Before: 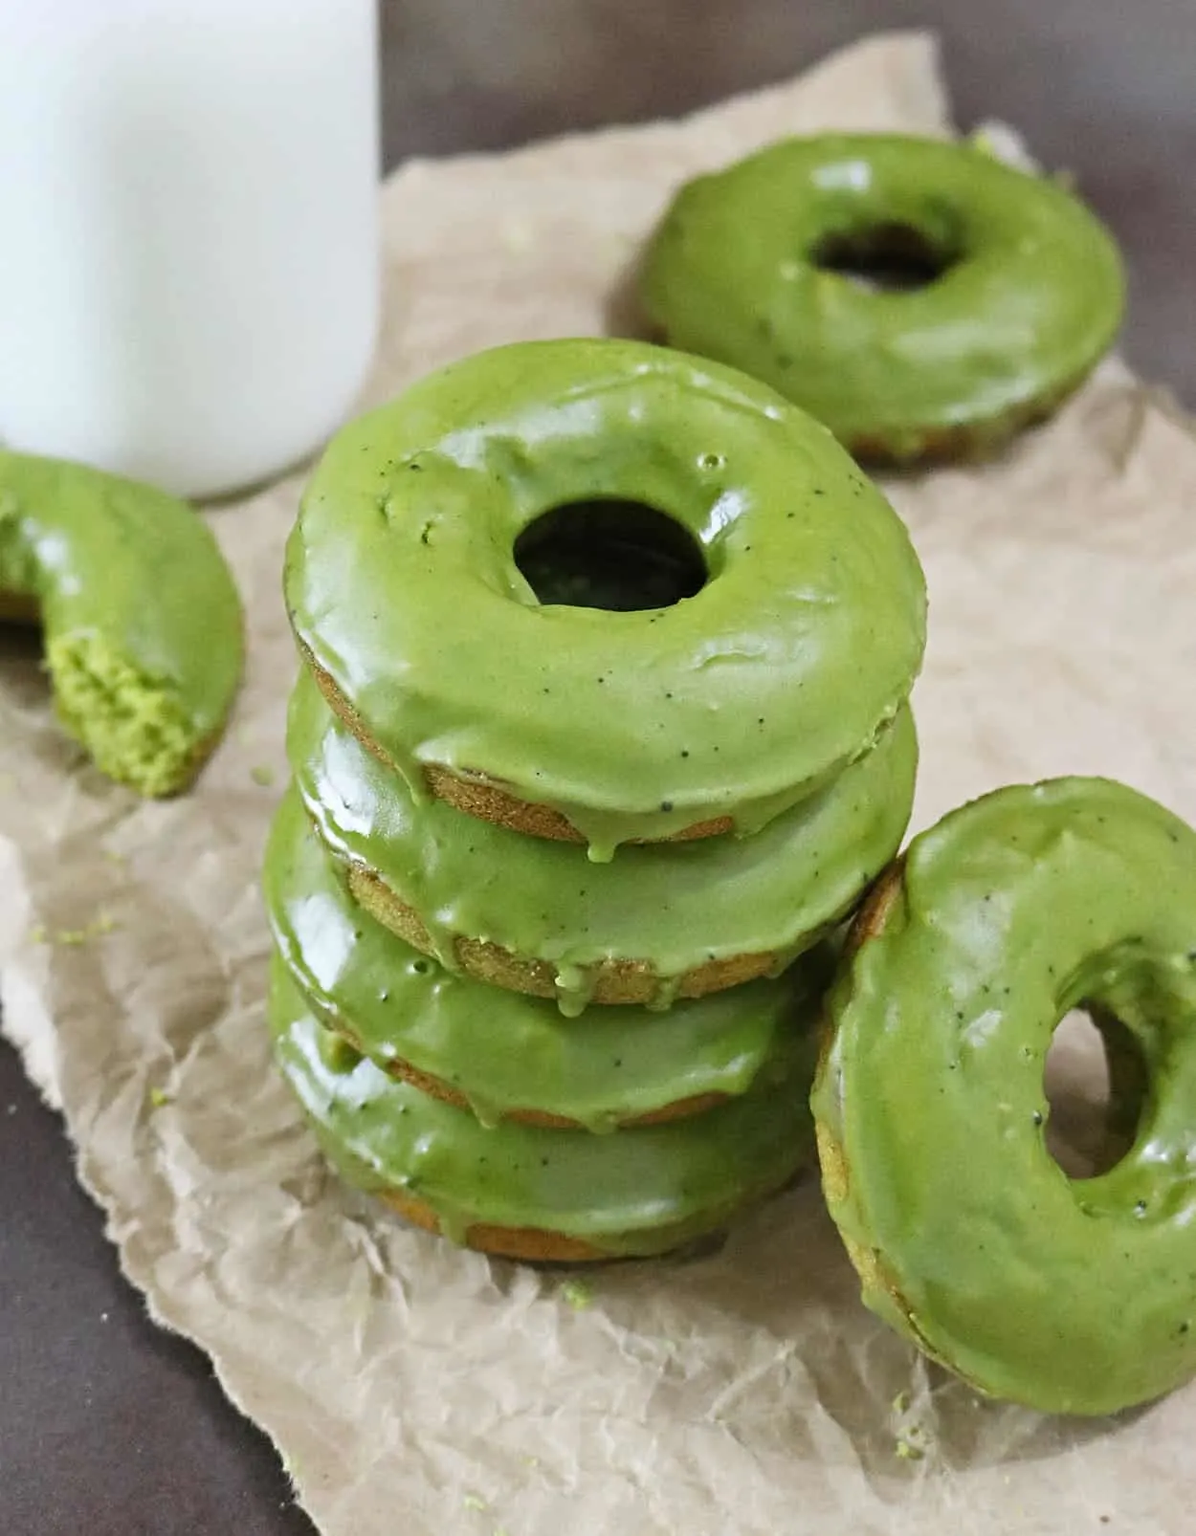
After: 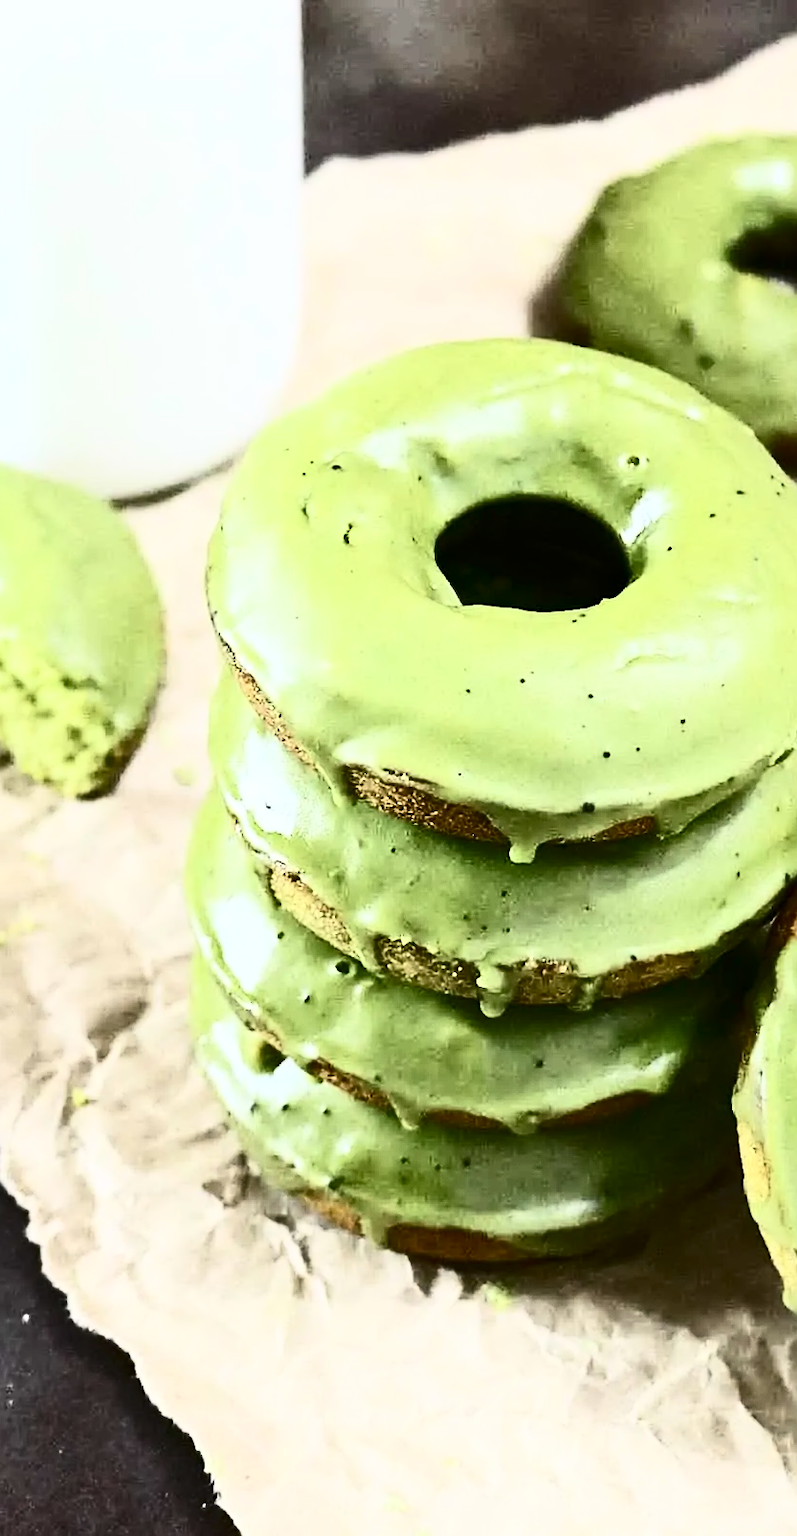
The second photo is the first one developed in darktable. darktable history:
sharpen: on, module defaults
contrast brightness saturation: contrast 0.93, brightness 0.2
crop and rotate: left 6.617%, right 26.717%
